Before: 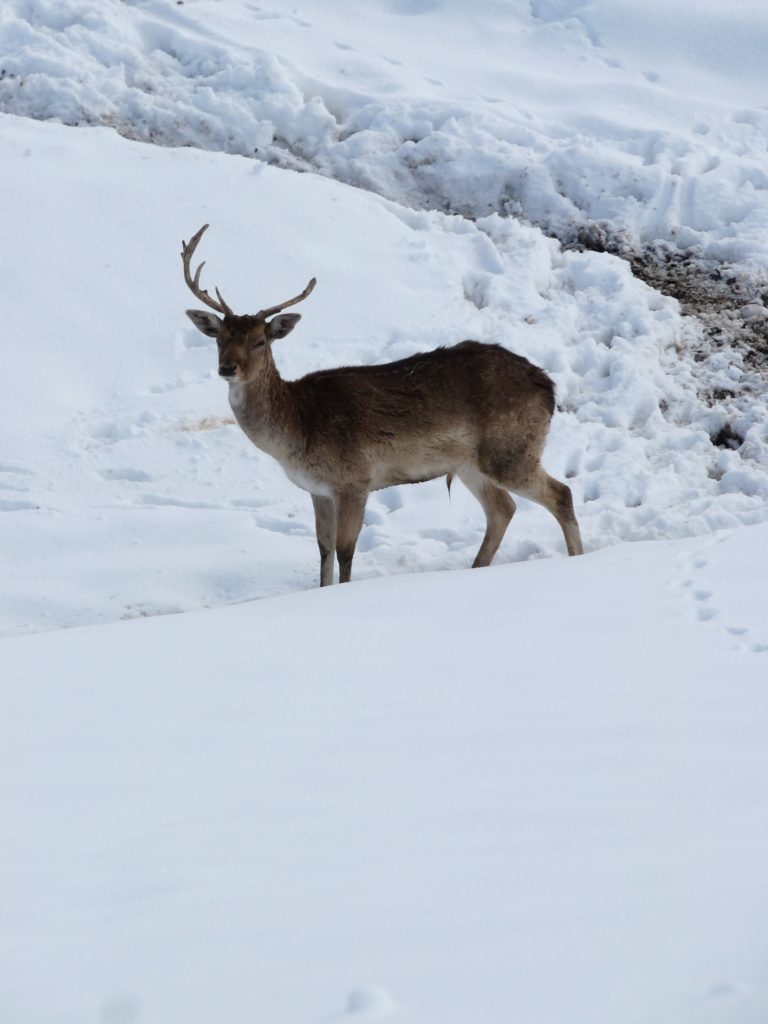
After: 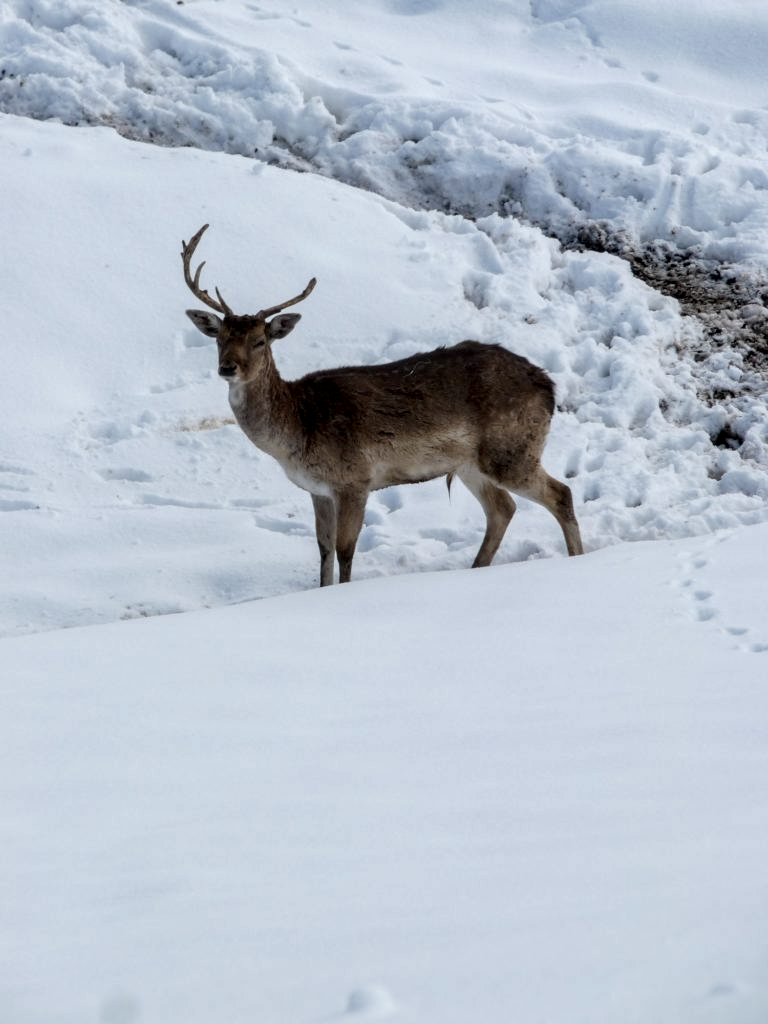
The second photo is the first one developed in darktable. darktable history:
color zones: curves: ch0 [(0, 0.5) (0.143, 0.5) (0.286, 0.5) (0.429, 0.5) (0.571, 0.5) (0.714, 0.476) (0.857, 0.5) (1, 0.5)]; ch2 [(0, 0.5) (0.143, 0.5) (0.286, 0.5) (0.429, 0.5) (0.571, 0.5) (0.714, 0.487) (0.857, 0.5) (1, 0.5)]
local contrast: detail 150%
